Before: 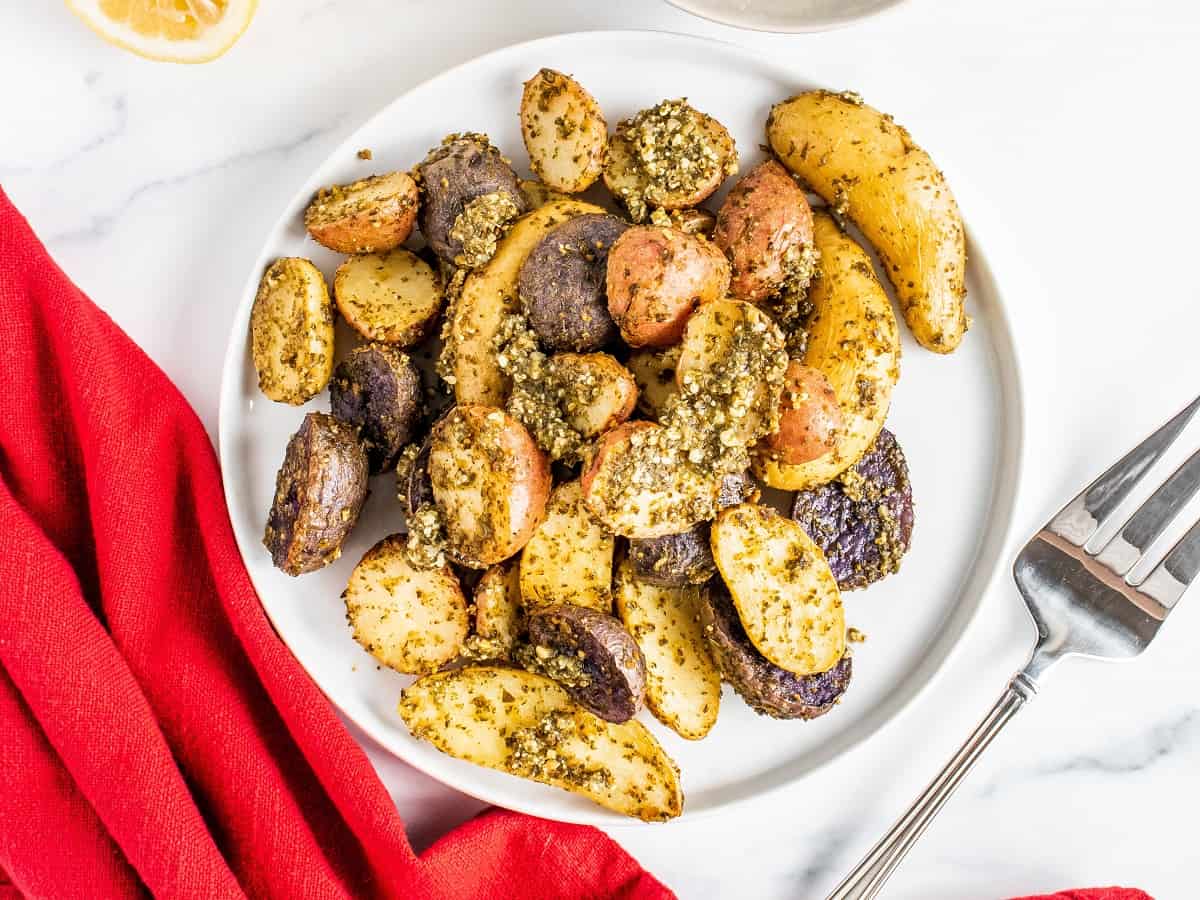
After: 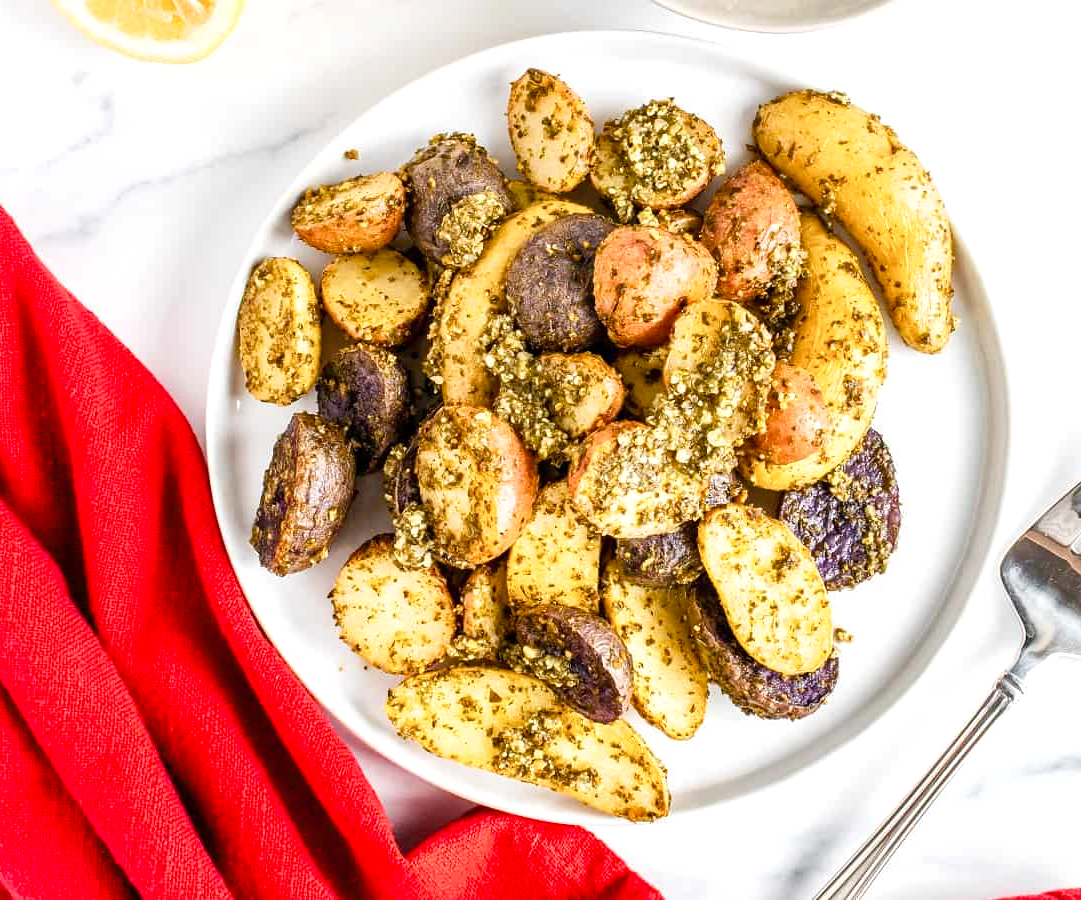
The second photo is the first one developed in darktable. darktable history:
color balance rgb: linear chroma grading › shadows 32%, linear chroma grading › global chroma -2%, linear chroma grading › mid-tones 4%, perceptual saturation grading › global saturation -2%, perceptual saturation grading › highlights -8%, perceptual saturation grading › mid-tones 8%, perceptual saturation grading › shadows 4%, perceptual brilliance grading › highlights 8%, perceptual brilliance grading › mid-tones 4%, perceptual brilliance grading › shadows 2%, global vibrance 16%, saturation formula JzAzBz (2021)
crop and rotate: left 1.088%, right 8.807%
